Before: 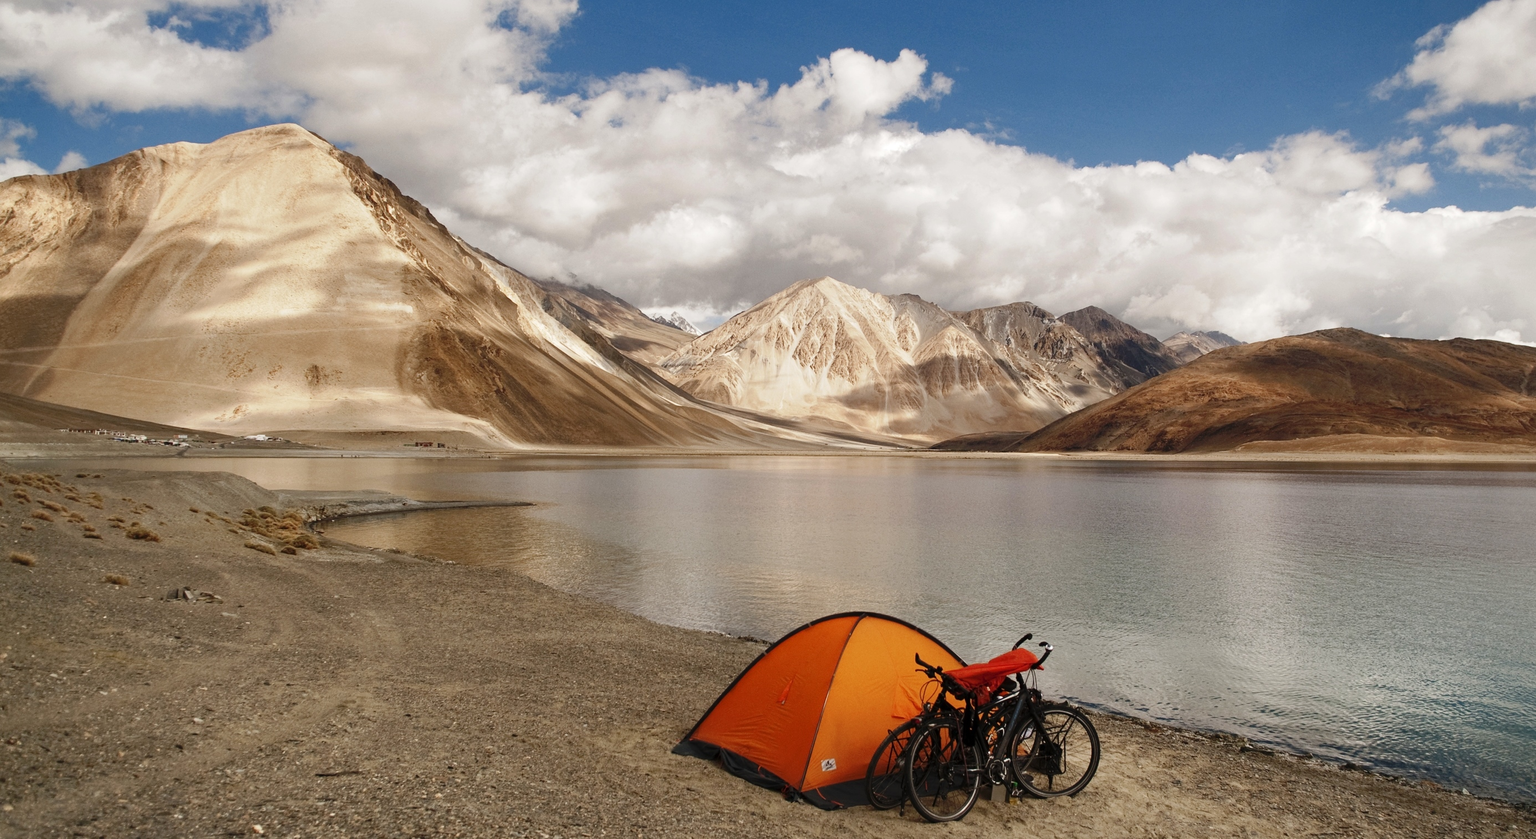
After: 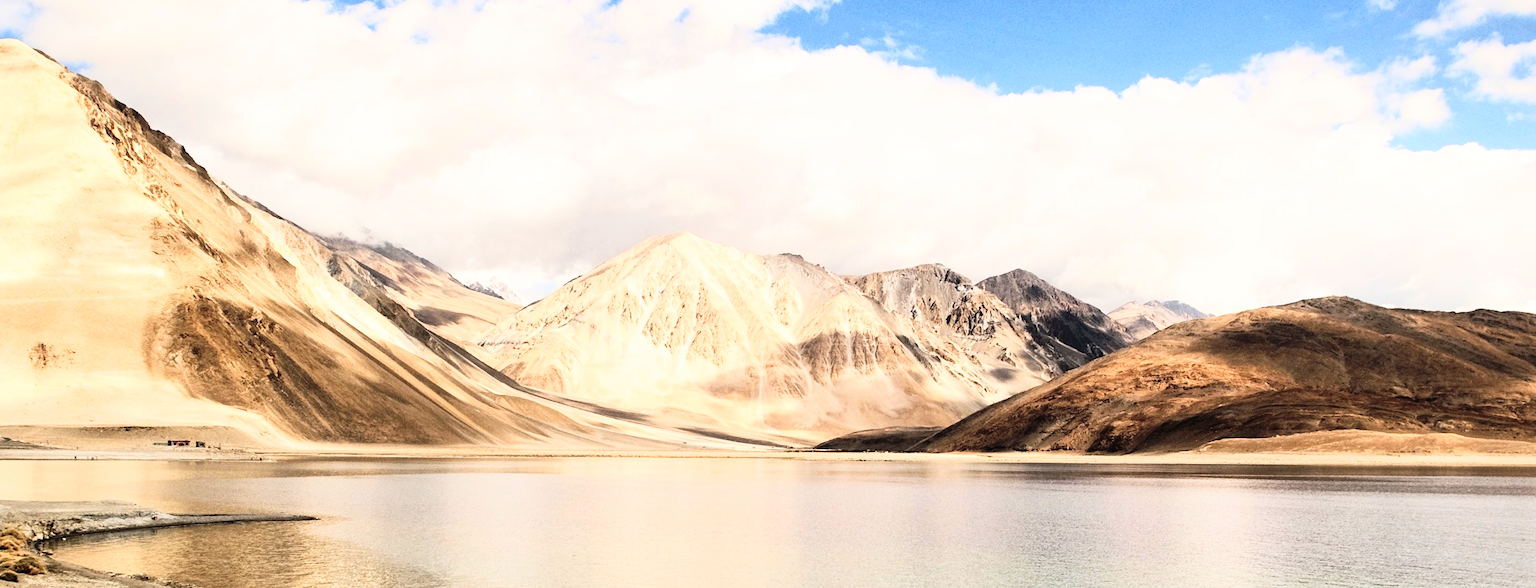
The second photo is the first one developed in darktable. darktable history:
rgb curve: curves: ch0 [(0, 0) (0.21, 0.15) (0.24, 0.21) (0.5, 0.75) (0.75, 0.96) (0.89, 0.99) (1, 1)]; ch1 [(0, 0.02) (0.21, 0.13) (0.25, 0.2) (0.5, 0.67) (0.75, 0.9) (0.89, 0.97) (1, 1)]; ch2 [(0, 0.02) (0.21, 0.13) (0.25, 0.2) (0.5, 0.67) (0.75, 0.9) (0.89, 0.97) (1, 1)], compensate middle gray true
exposure: exposure 0.178 EV, compensate exposure bias true, compensate highlight preservation false
crop: left 18.38%, top 11.092%, right 2.134%, bottom 33.217%
